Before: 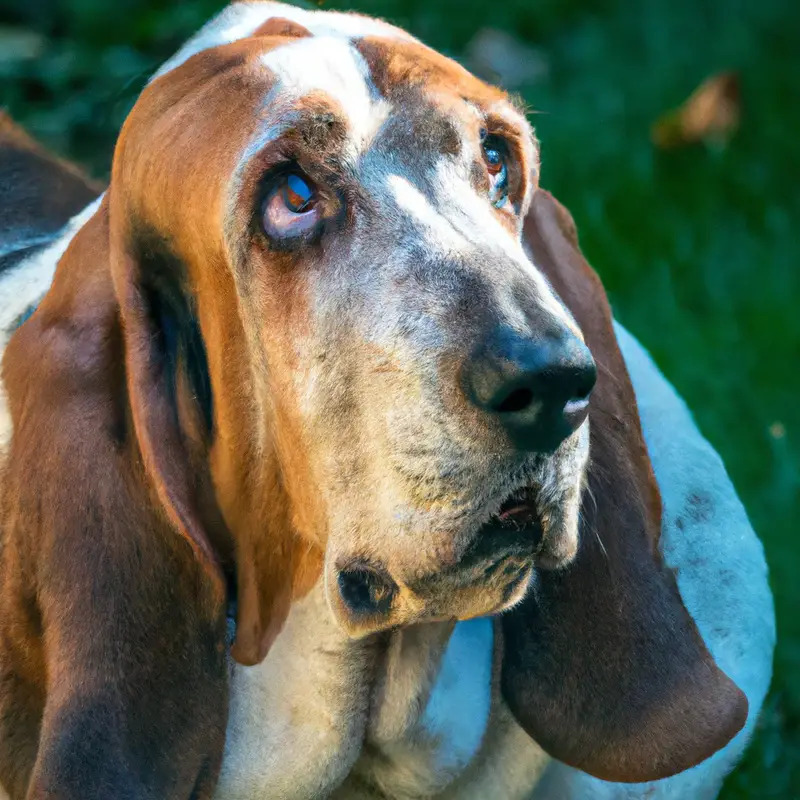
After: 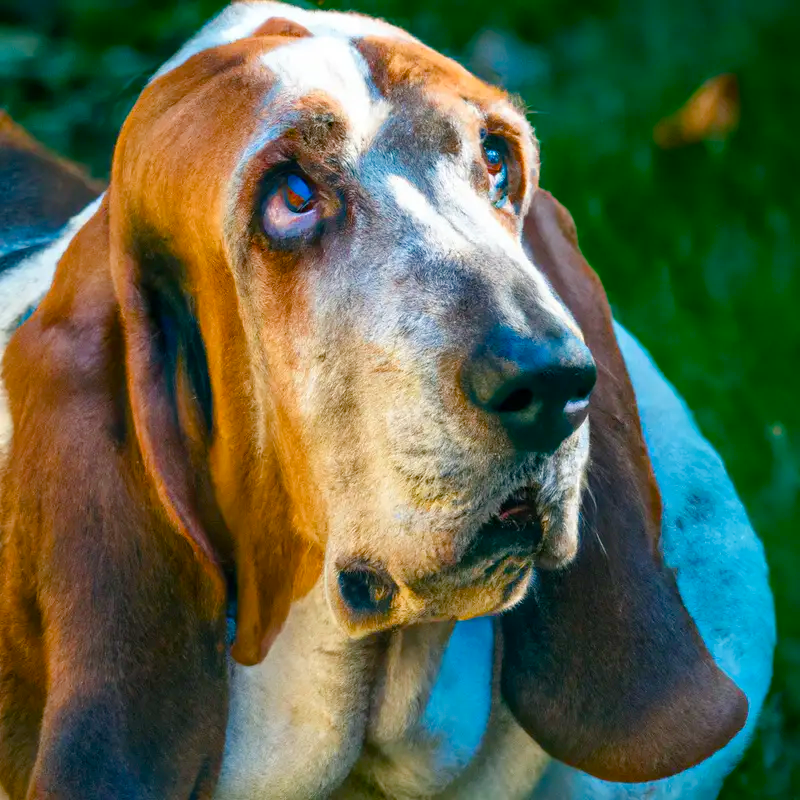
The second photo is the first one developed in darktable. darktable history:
color balance rgb: linear chroma grading › global chroma 14.472%, perceptual saturation grading › global saturation 20%, perceptual saturation grading › highlights -25.719%, perceptual saturation grading › shadows 49.324%
